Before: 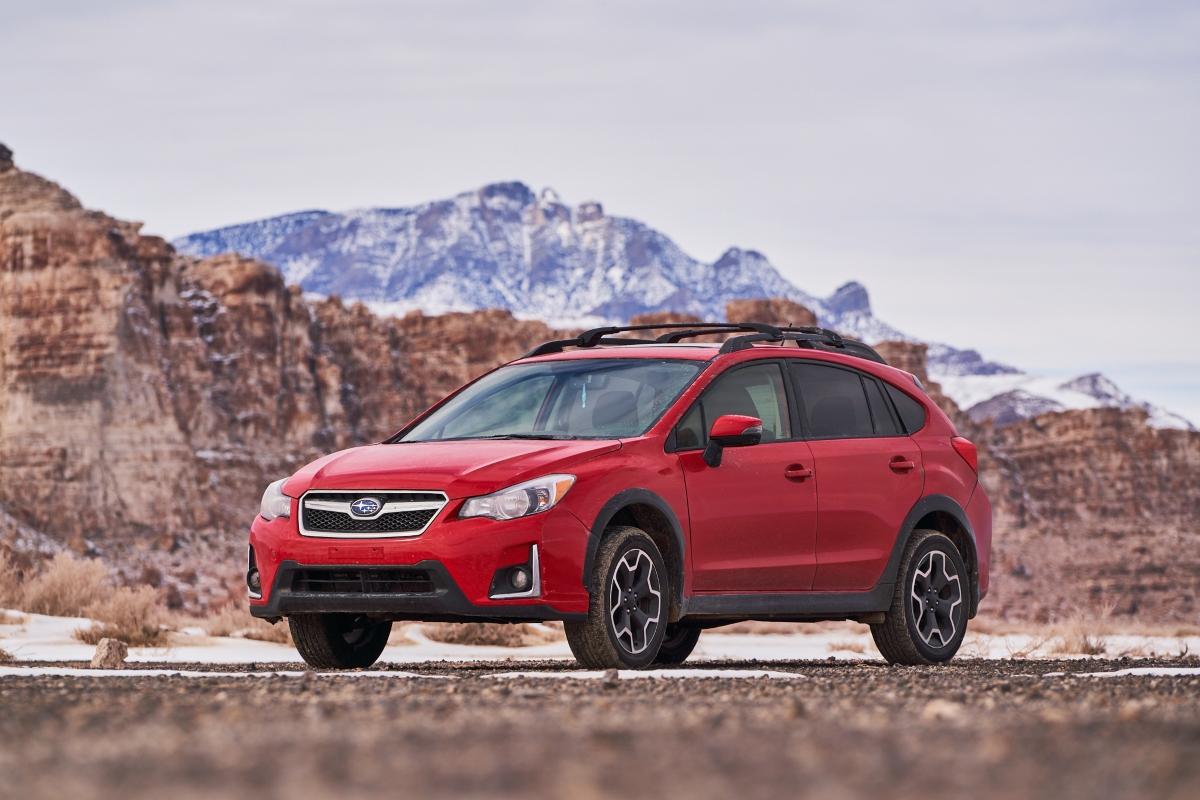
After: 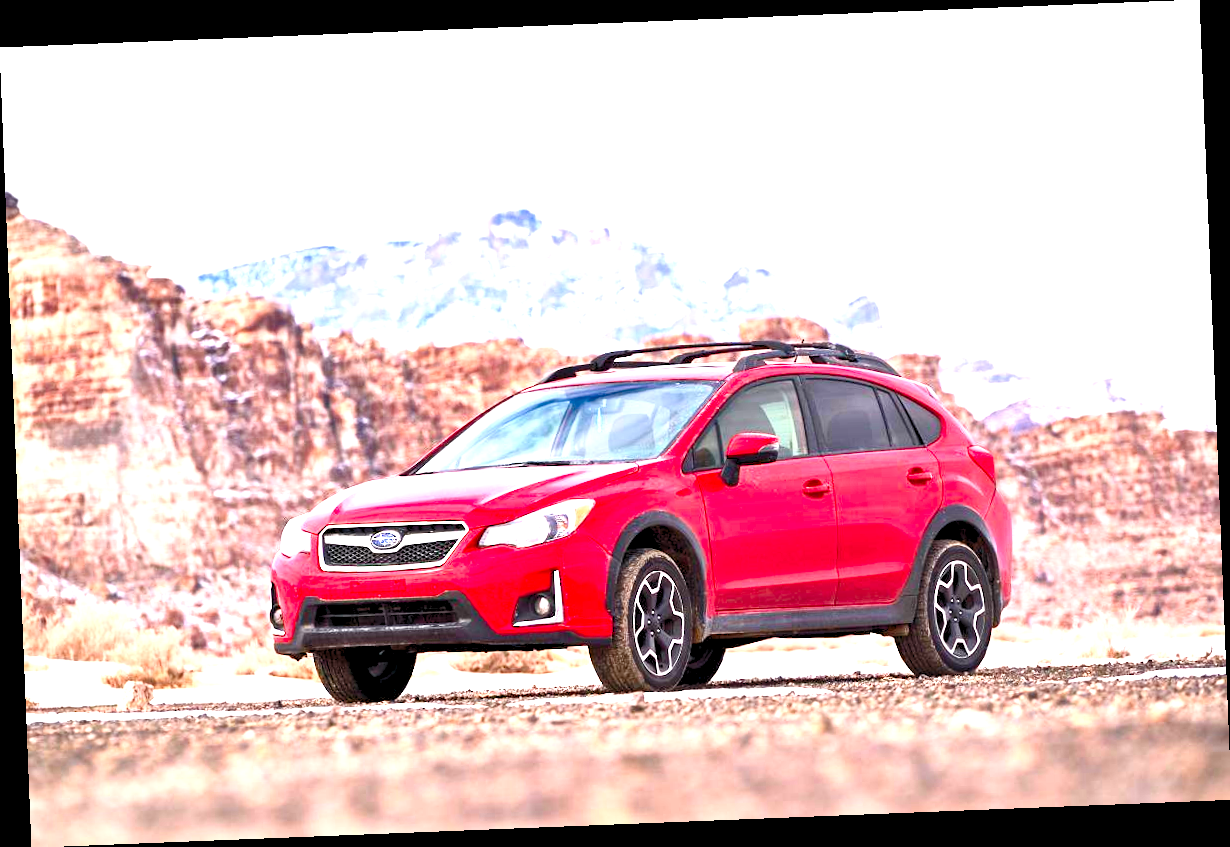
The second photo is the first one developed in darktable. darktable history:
rotate and perspective: rotation -2.29°, automatic cropping off
contrast brightness saturation: contrast 0.2, brightness -0.11, saturation 0.1
exposure: black level correction 0, exposure 1.2 EV, compensate highlight preservation false
levels: levels [0.036, 0.364, 0.827]
